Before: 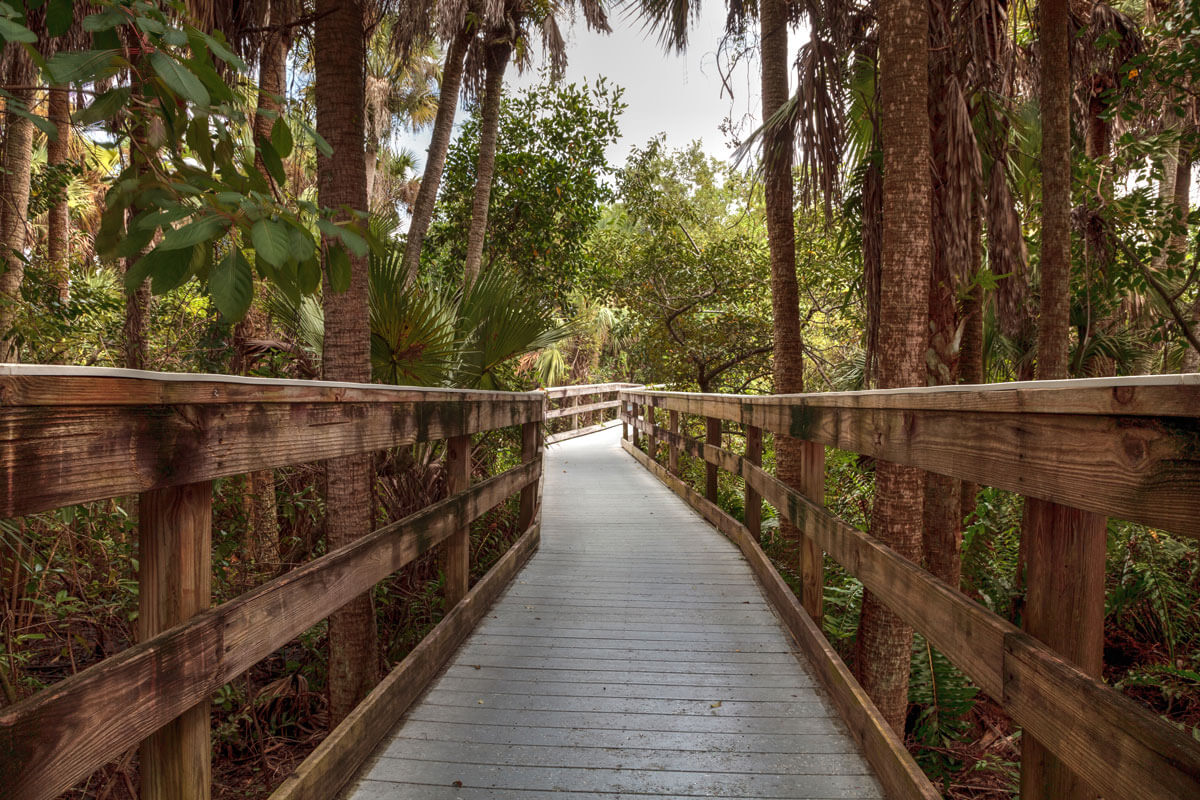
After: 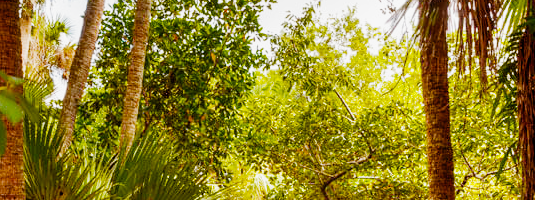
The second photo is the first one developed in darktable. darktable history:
exposure: black level correction 0, exposure 1.28 EV, compensate highlight preservation false
crop: left 28.786%, top 16.871%, right 26.583%, bottom 58.032%
color balance rgb: perceptual saturation grading › global saturation 99.276%, perceptual brilliance grading › global brilliance -17.293%, perceptual brilliance grading › highlights 28.679%
filmic rgb: black relative exposure -6.98 EV, white relative exposure 5.67 EV, threshold 2.95 EV, hardness 2.84, preserve chrominance no, color science v3 (2019), use custom middle-gray values true, enable highlight reconstruction true
shadows and highlights: soften with gaussian
